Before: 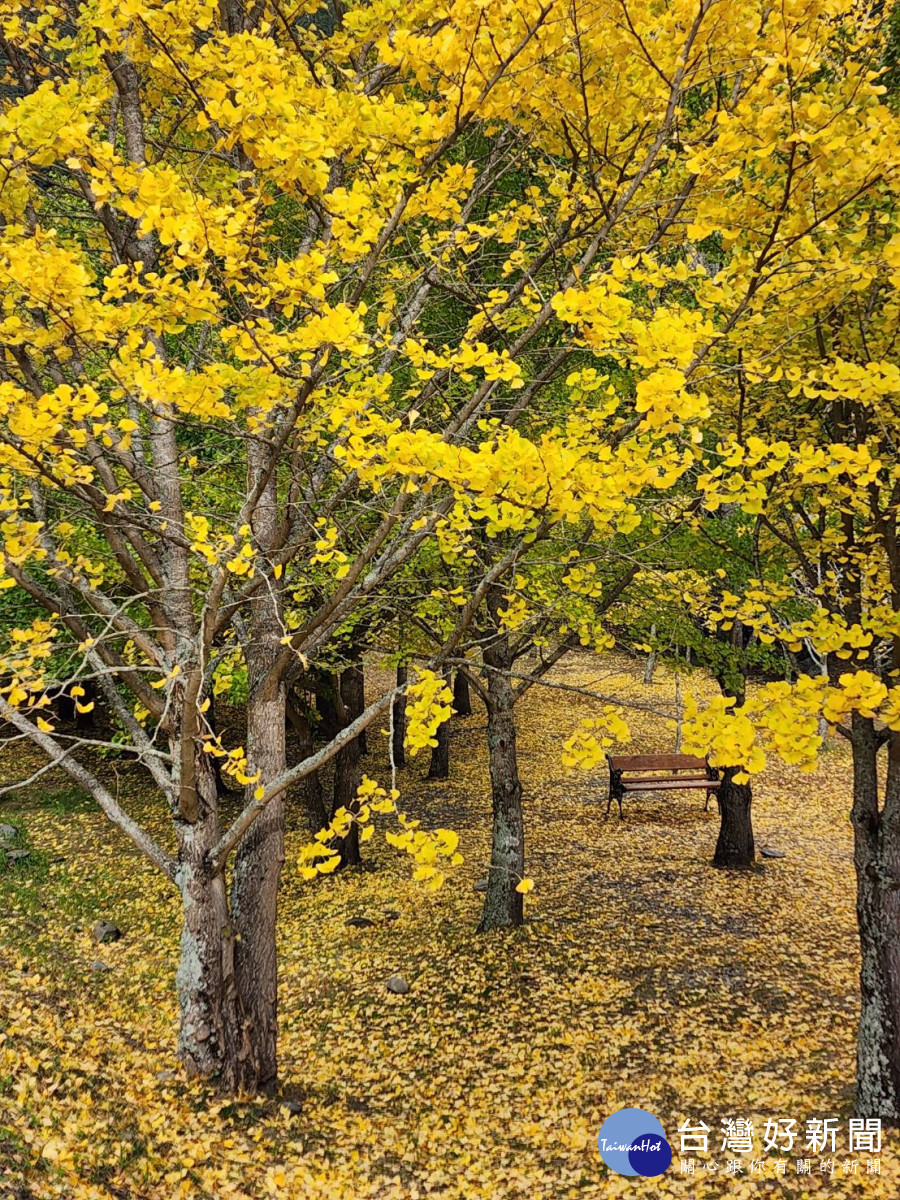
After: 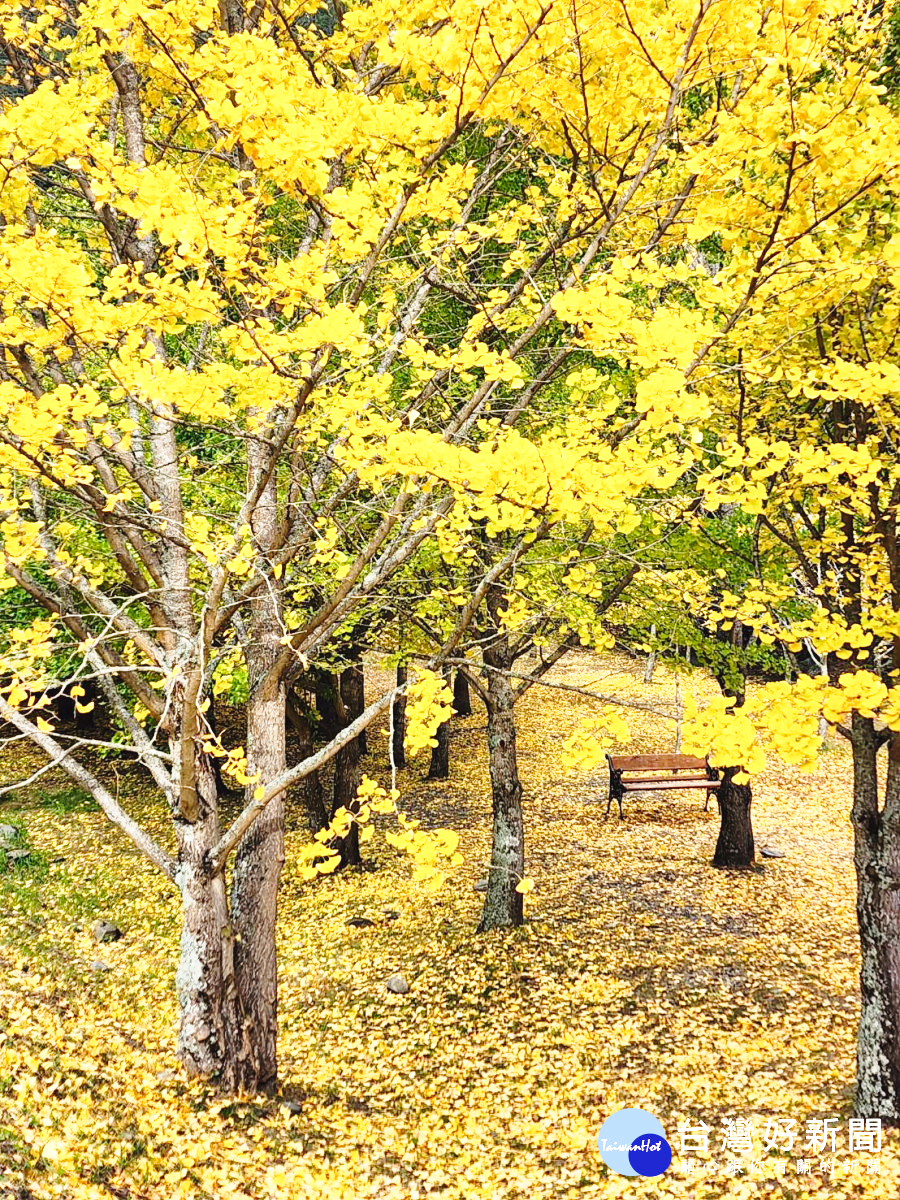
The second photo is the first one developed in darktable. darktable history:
base curve: curves: ch0 [(0, 0) (0.028, 0.03) (0.121, 0.232) (0.46, 0.748) (0.859, 0.968) (1, 1)], preserve colors none
exposure: black level correction -0.002, exposure 0.534 EV, compensate highlight preservation false
